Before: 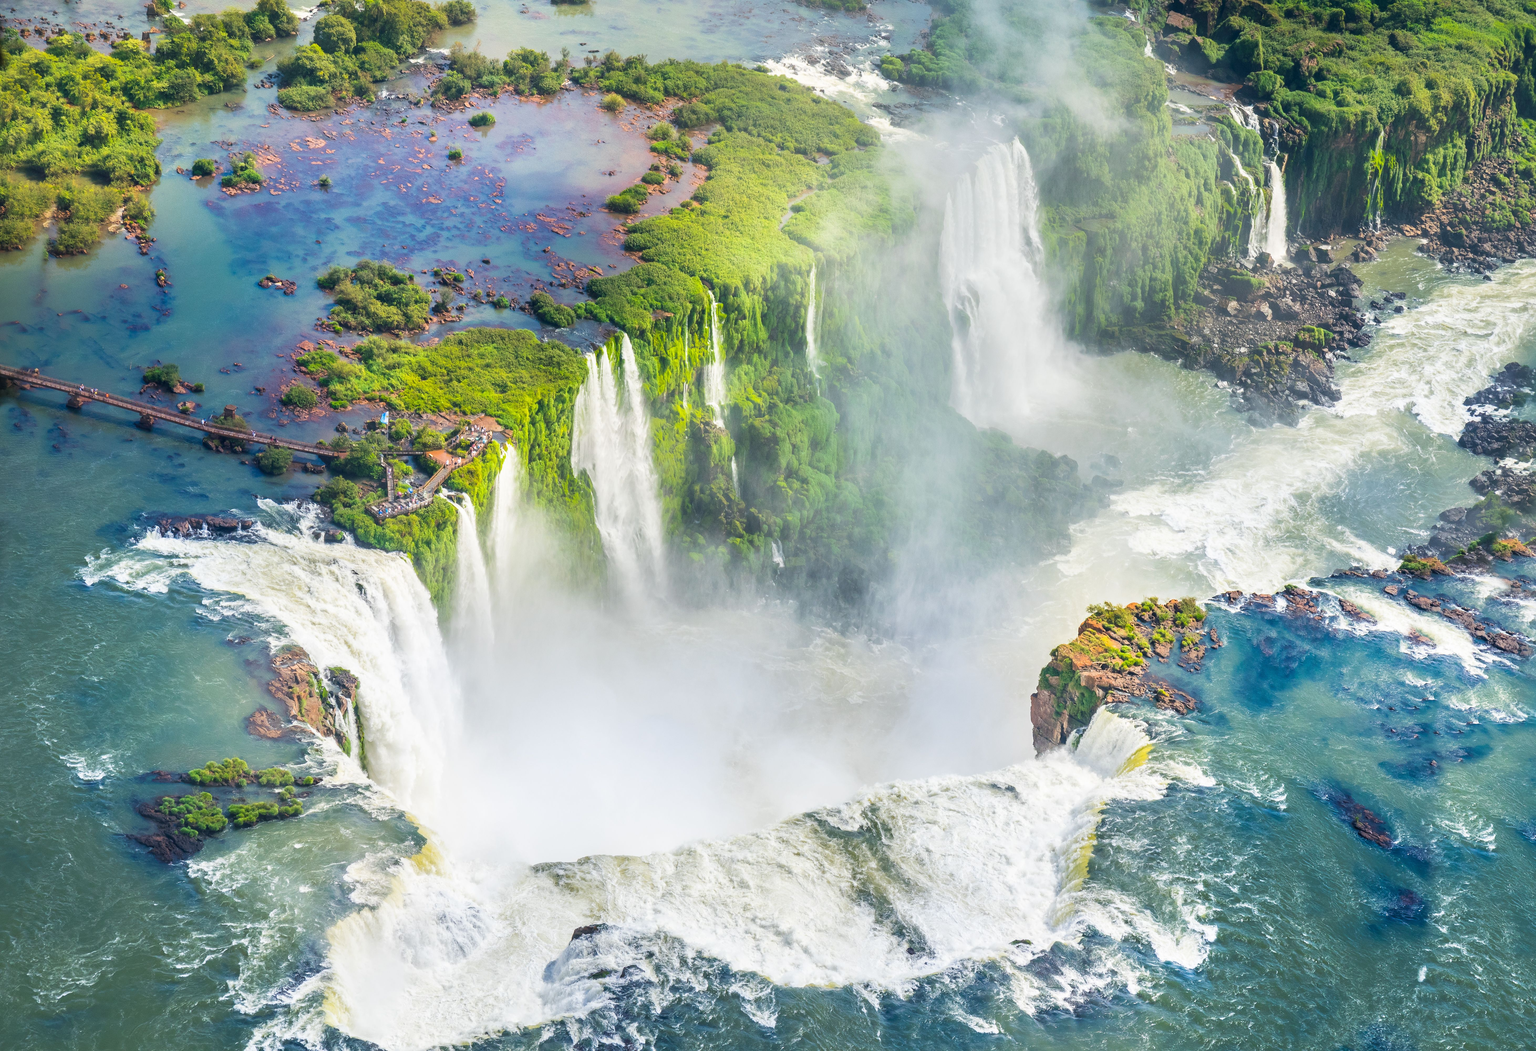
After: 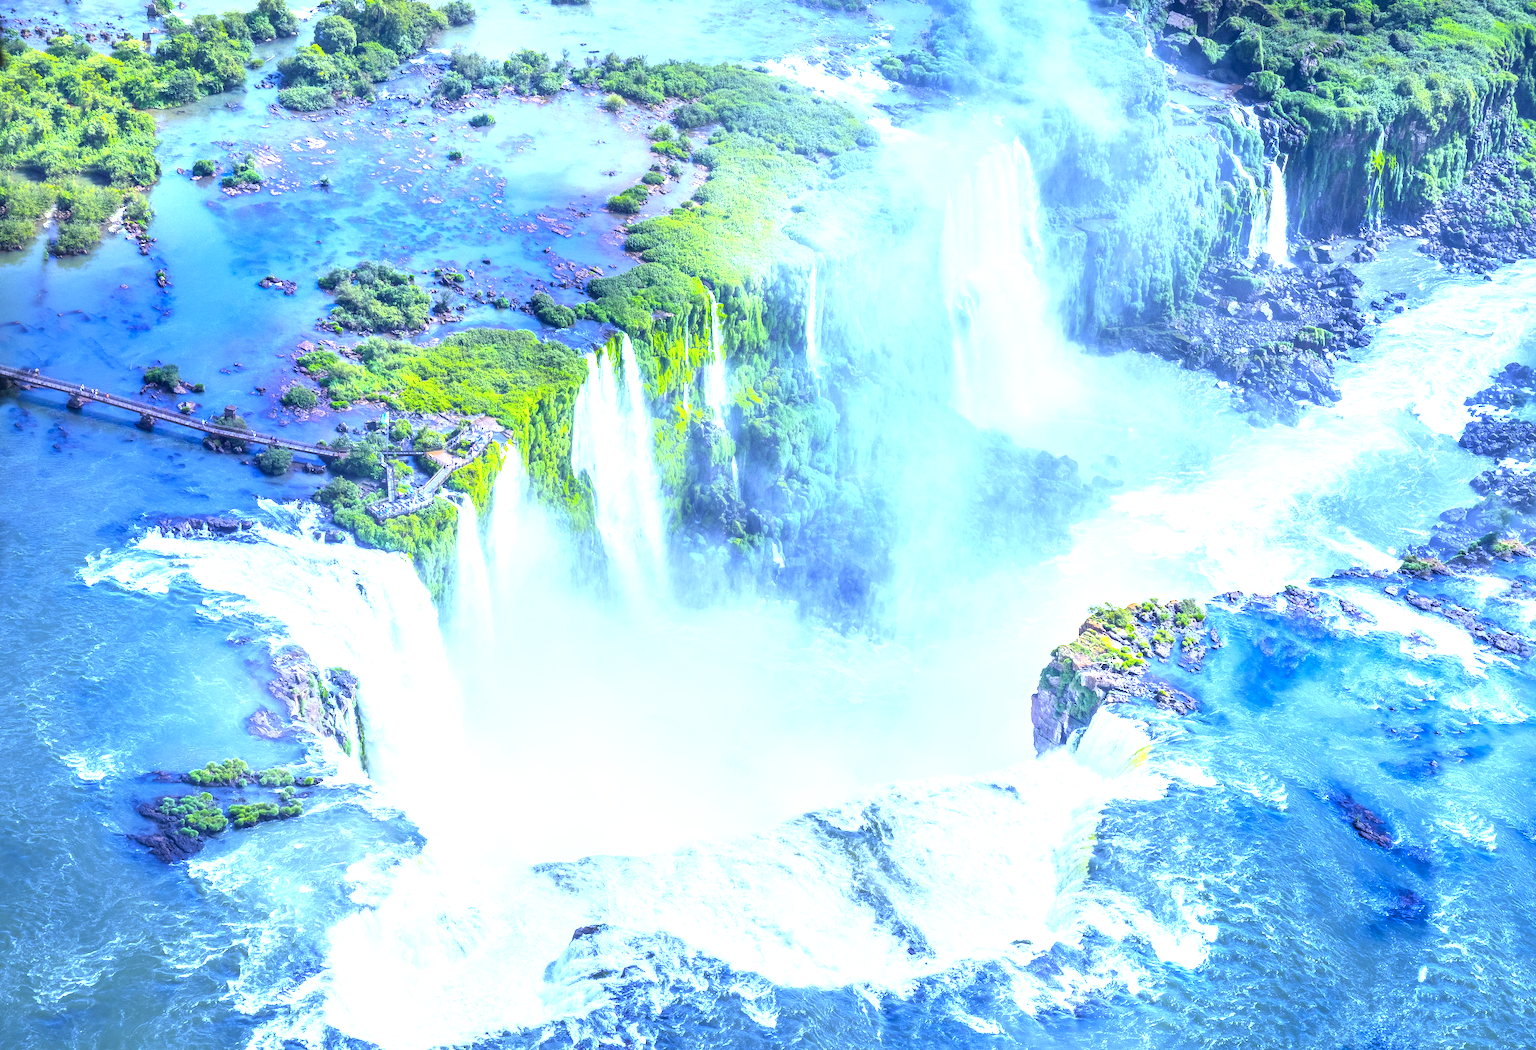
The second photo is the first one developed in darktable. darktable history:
exposure: black level correction 0, exposure 1.1 EV, compensate exposure bias true, compensate highlight preservation false
local contrast: on, module defaults
white balance: red 0.766, blue 1.537
